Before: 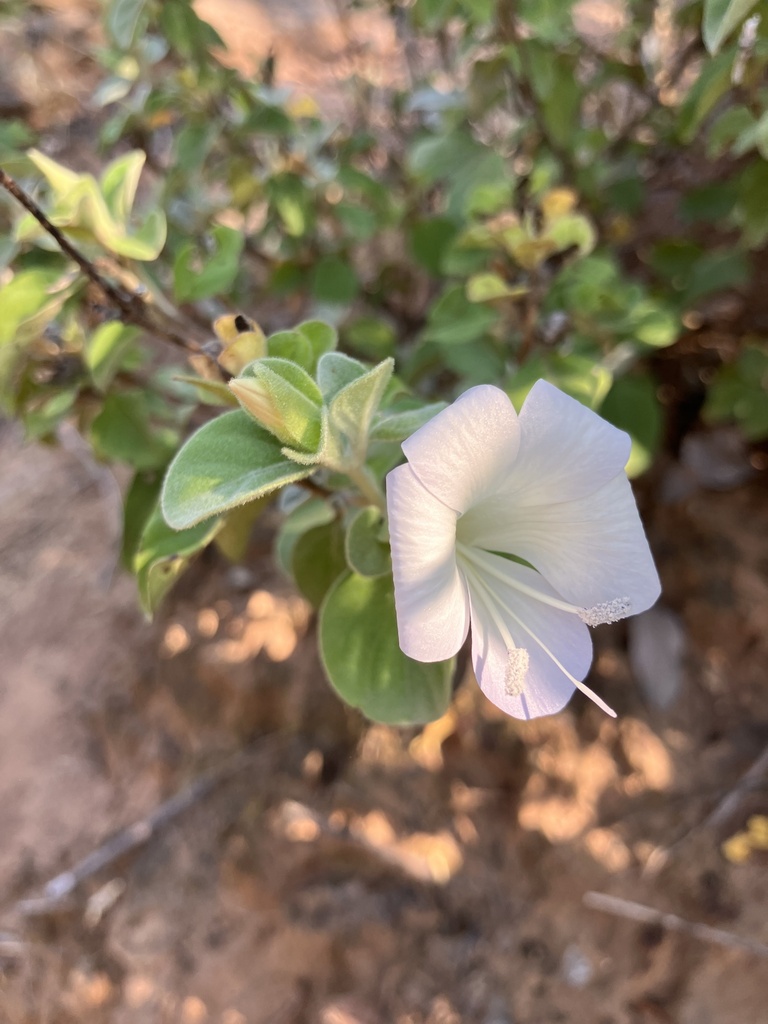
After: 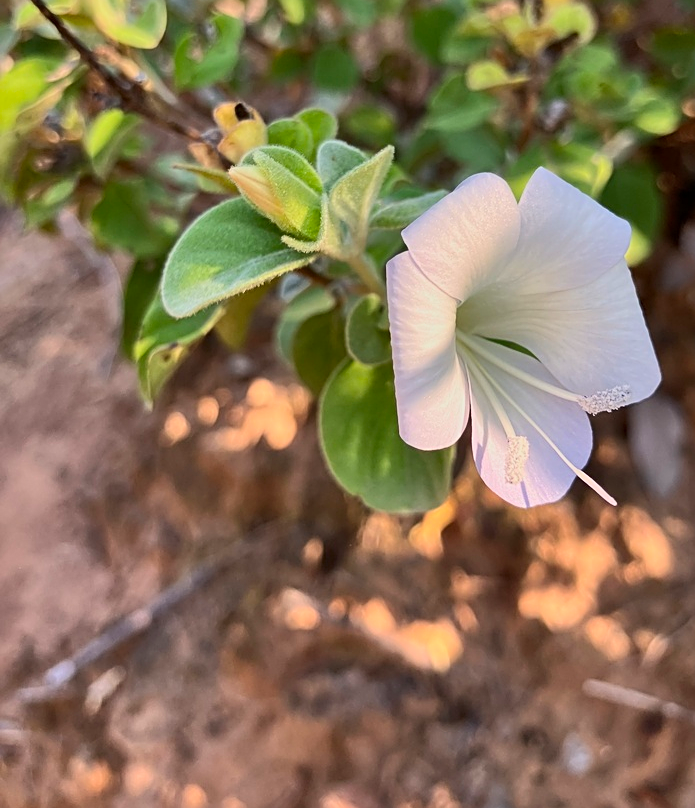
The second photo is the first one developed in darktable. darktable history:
crop: top 20.762%, right 9.421%, bottom 0.242%
contrast brightness saturation: contrast 0.197, brightness 0.141, saturation 0.143
local contrast: mode bilateral grid, contrast 20, coarseness 50, detail 128%, midtone range 0.2
shadows and highlights: shadows 80.68, white point adjustment -8.95, highlights -61.16, soften with gaussian
sharpen: amount 0.553
